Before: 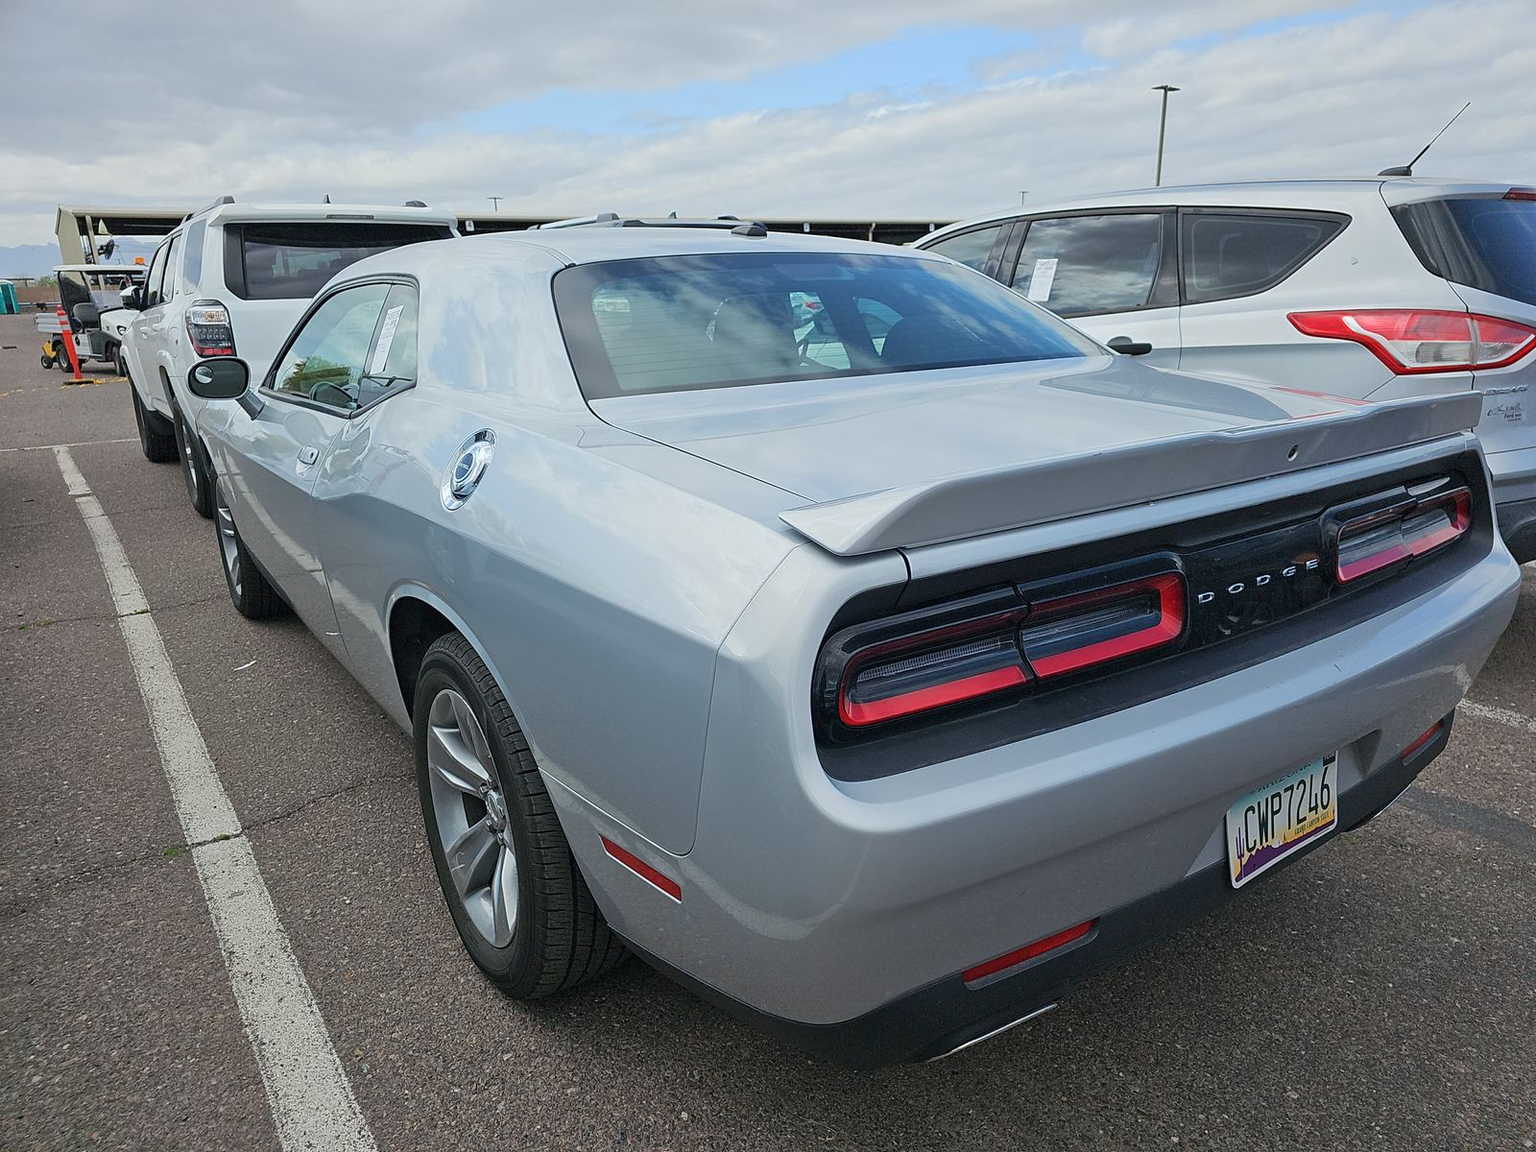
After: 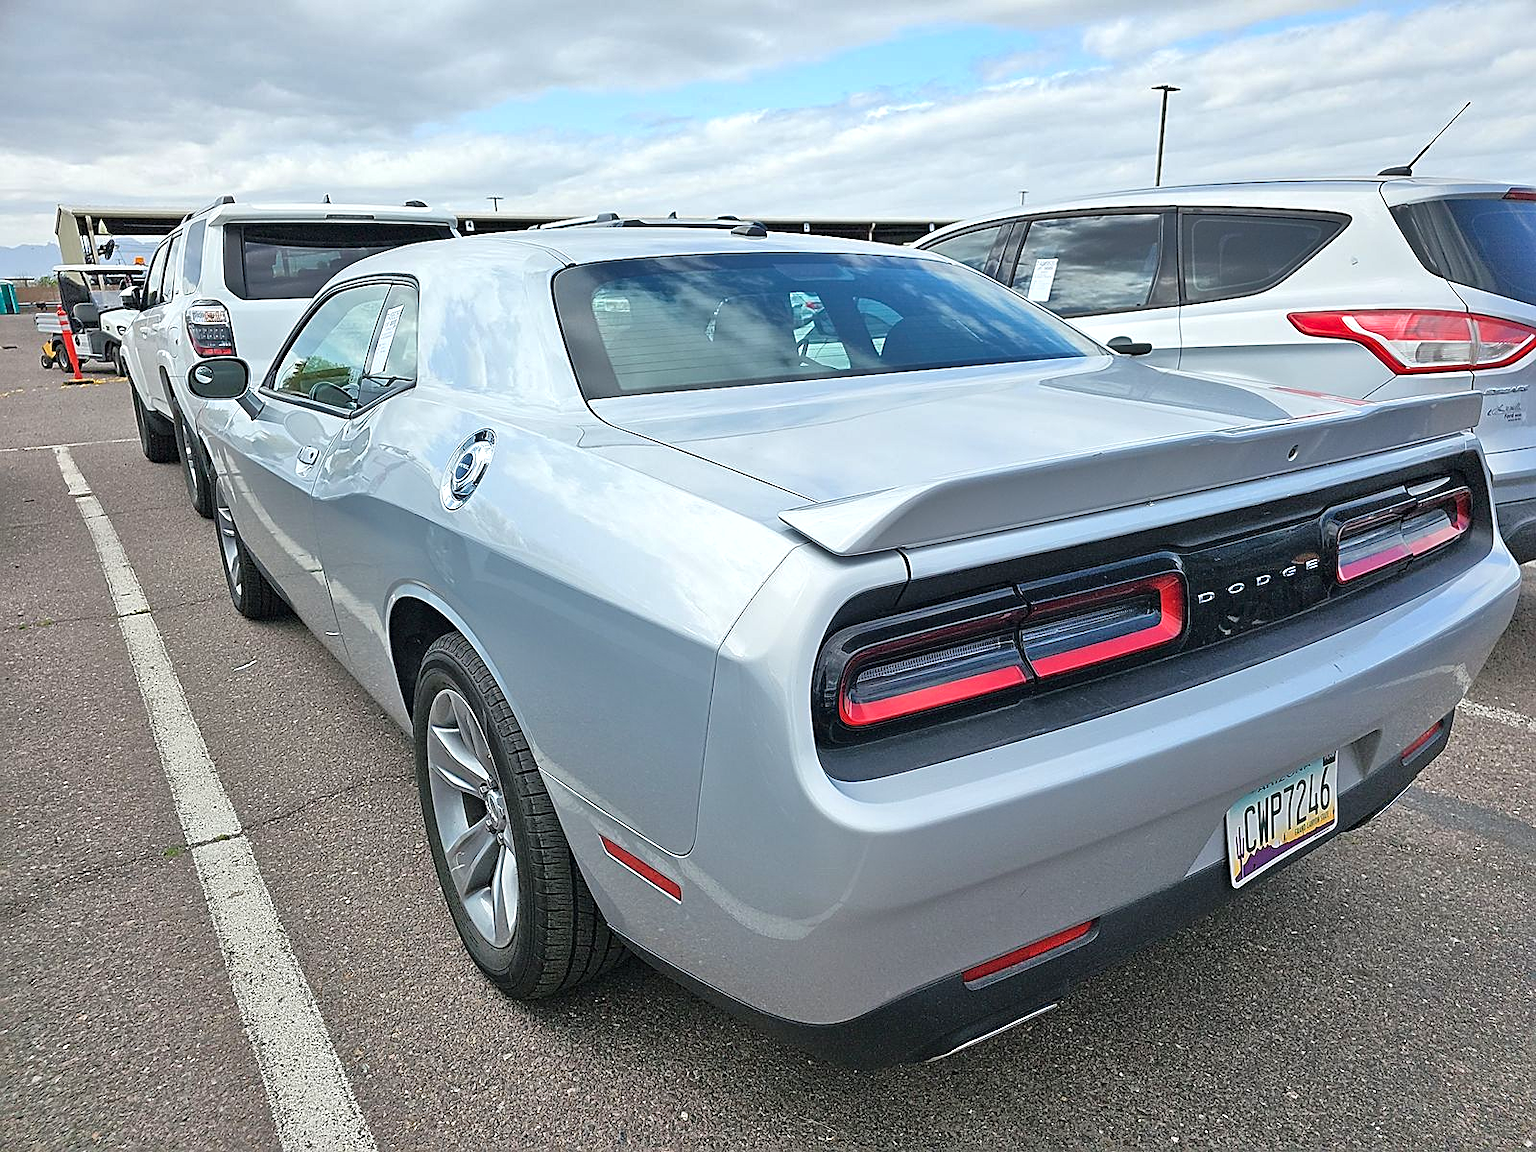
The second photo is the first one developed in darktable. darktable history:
white balance: emerald 1
sharpen: on, module defaults
exposure: black level correction 0, exposure 0.5 EV, compensate exposure bias true, compensate highlight preservation false
shadows and highlights: shadows 22.7, highlights -48.71, soften with gaussian
tone equalizer: -8 EV 0.001 EV, -7 EV -0.004 EV, -6 EV 0.009 EV, -5 EV 0.032 EV, -4 EV 0.276 EV, -3 EV 0.644 EV, -2 EV 0.584 EV, -1 EV 0.187 EV, +0 EV 0.024 EV
